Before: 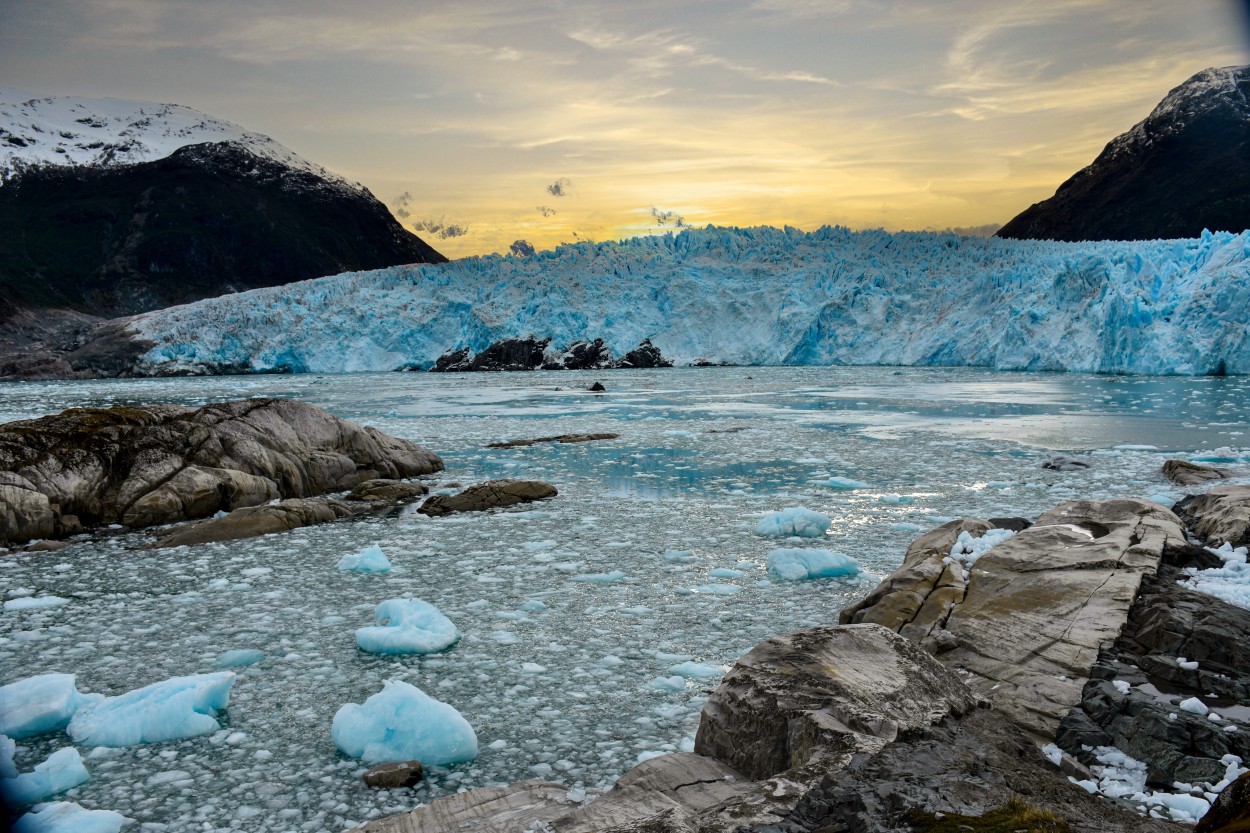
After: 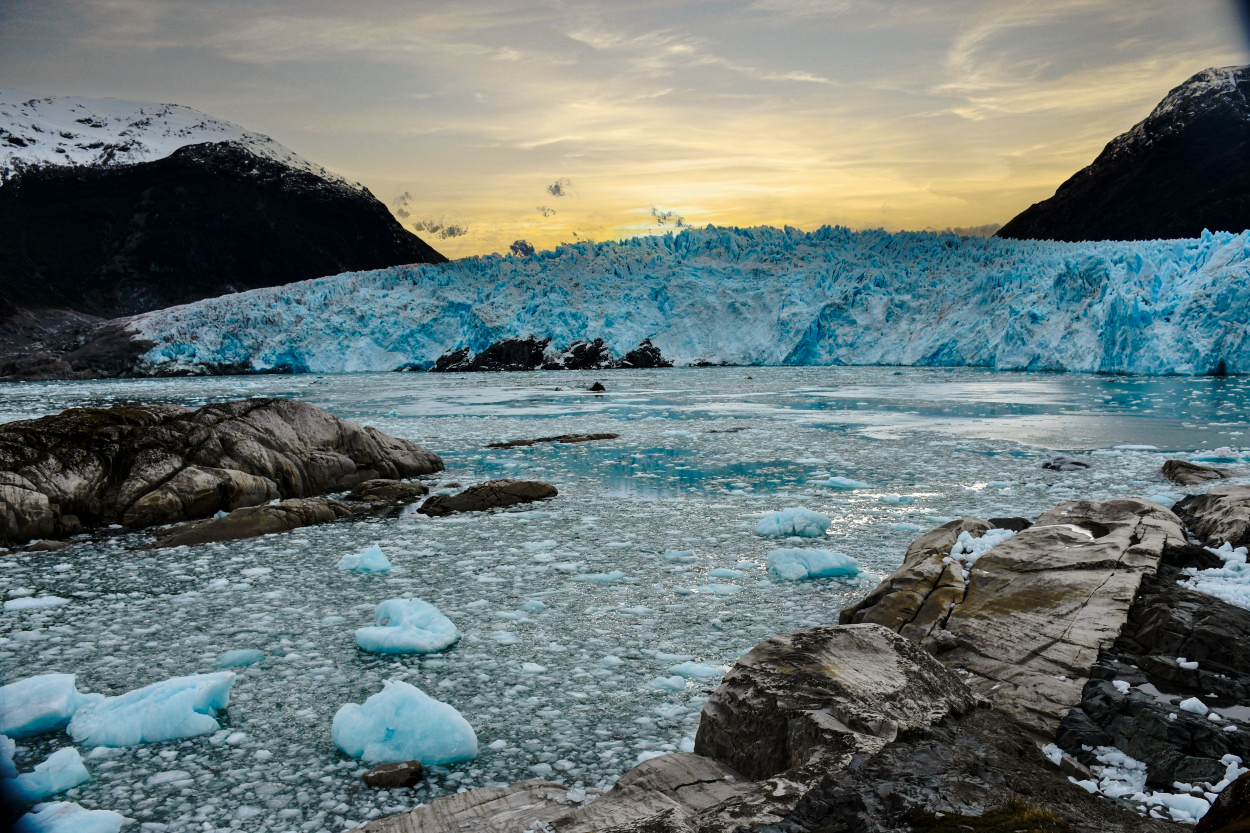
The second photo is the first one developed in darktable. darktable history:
contrast brightness saturation: saturation -0.1
base curve: curves: ch0 [(0, 0) (0.073, 0.04) (0.157, 0.139) (0.492, 0.492) (0.758, 0.758) (1, 1)], preserve colors none
